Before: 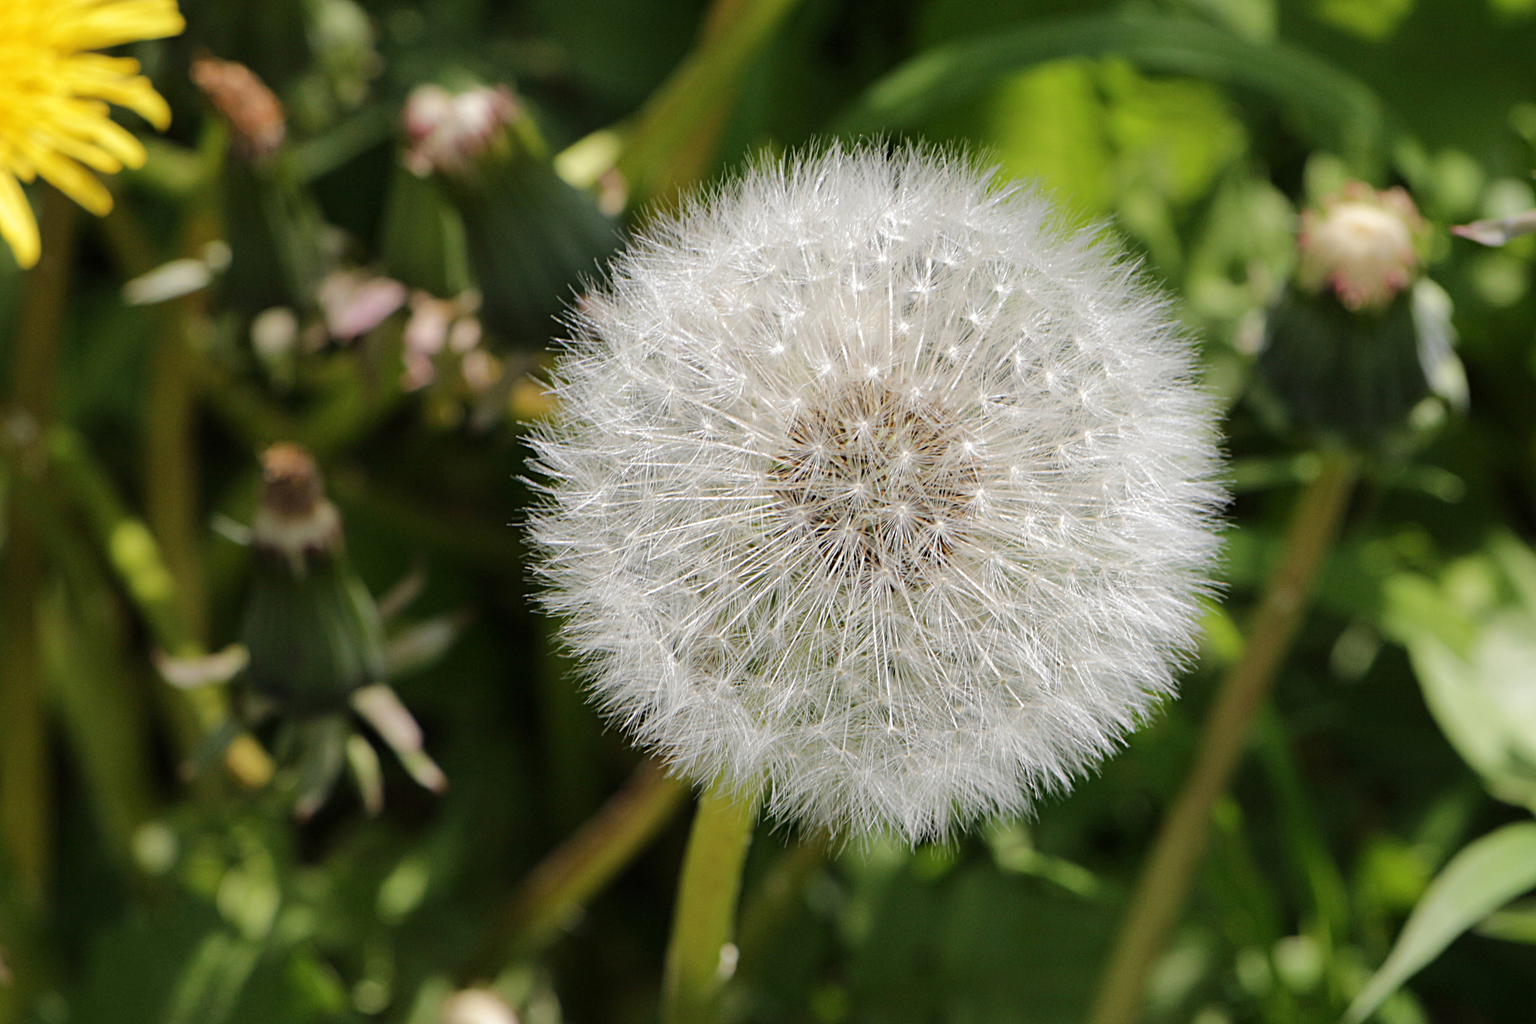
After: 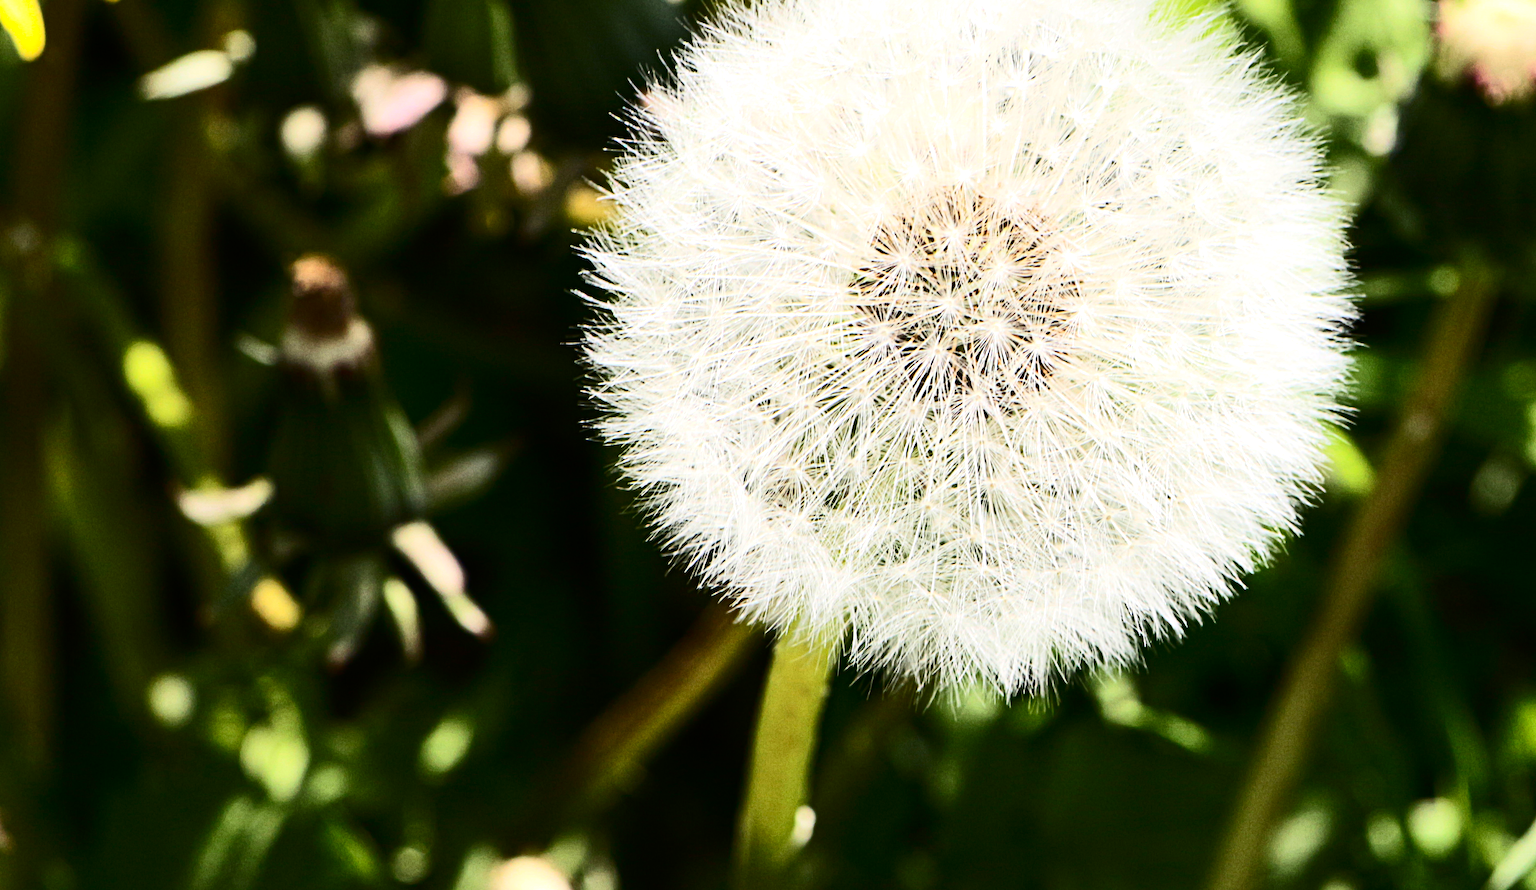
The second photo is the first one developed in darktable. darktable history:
crop: top 20.916%, right 9.437%, bottom 0.316%
tone equalizer: -8 EV -0.75 EV, -7 EV -0.7 EV, -6 EV -0.6 EV, -5 EV -0.4 EV, -3 EV 0.4 EV, -2 EV 0.6 EV, -1 EV 0.7 EV, +0 EV 0.75 EV, edges refinement/feathering 500, mask exposure compensation -1.57 EV, preserve details no
contrast brightness saturation: contrast 0.4, brightness 0.1, saturation 0.21
